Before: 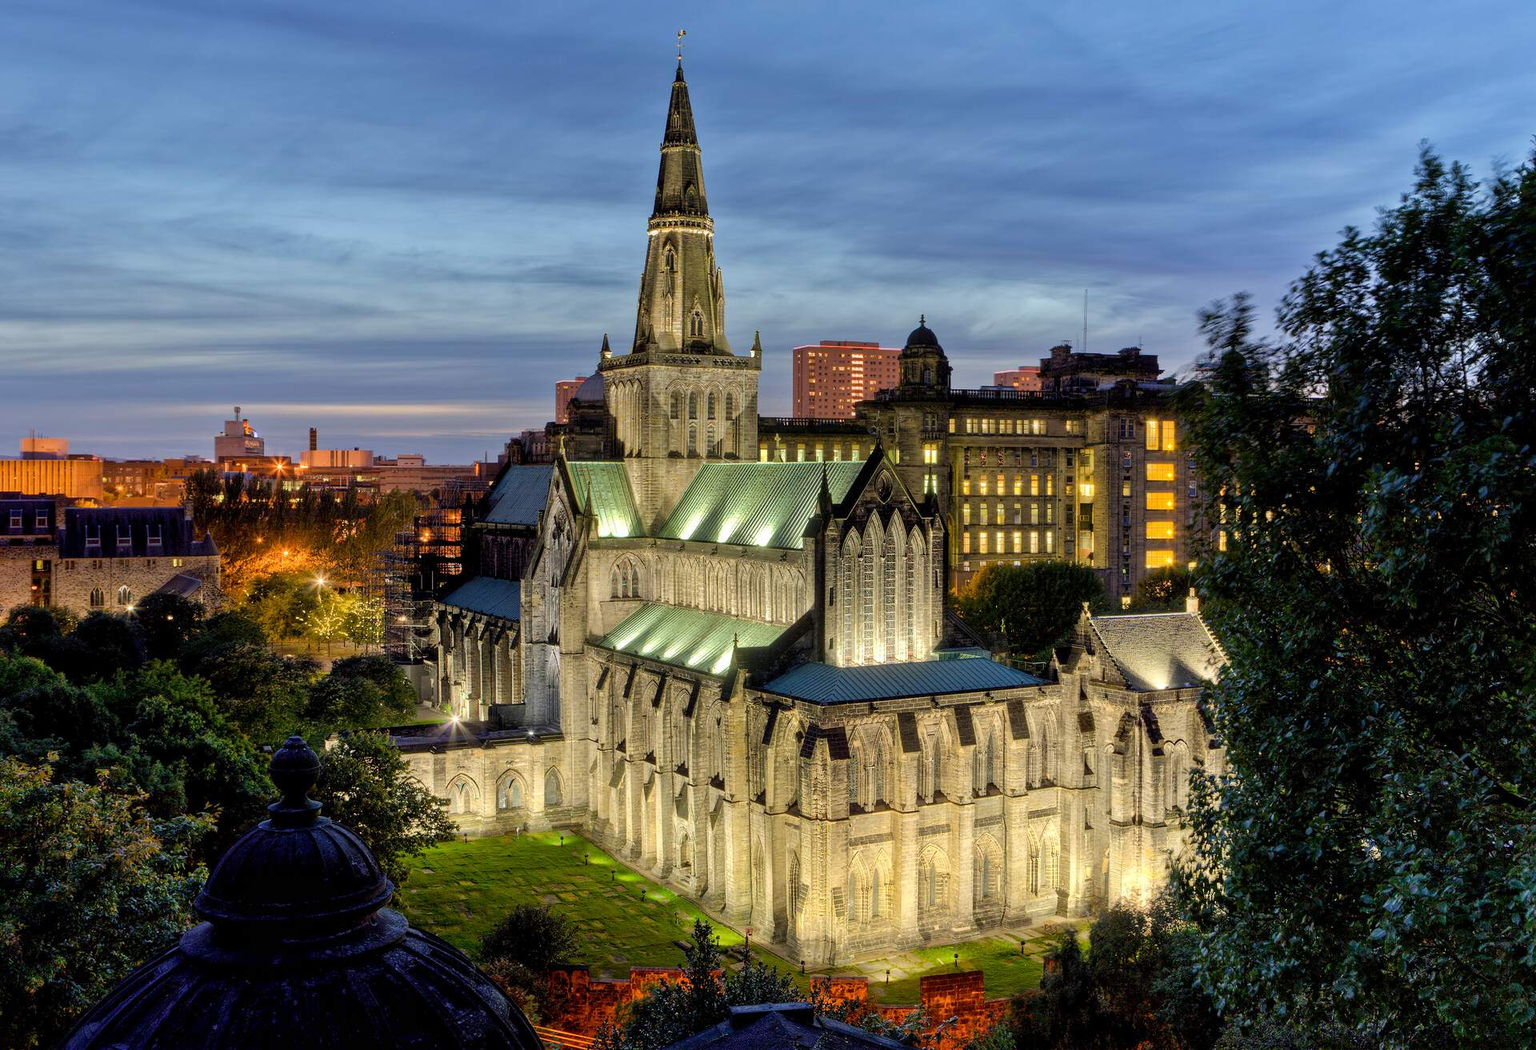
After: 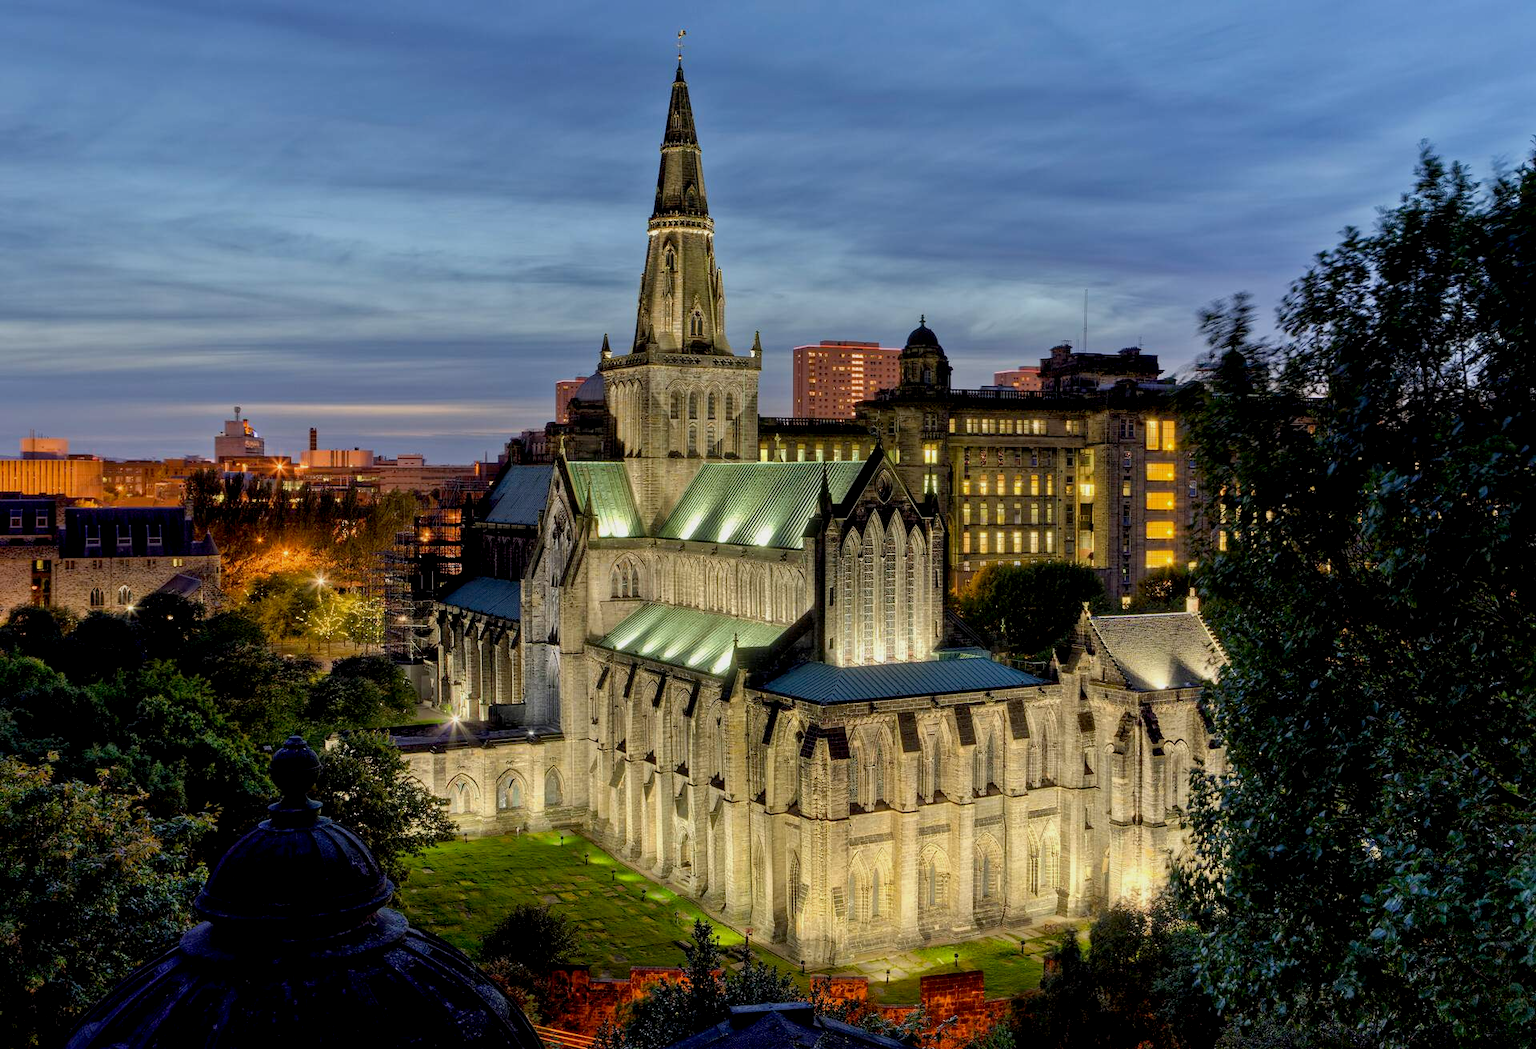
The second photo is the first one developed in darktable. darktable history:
exposure: black level correction 0.006, exposure -0.223 EV, compensate exposure bias true, compensate highlight preservation false
